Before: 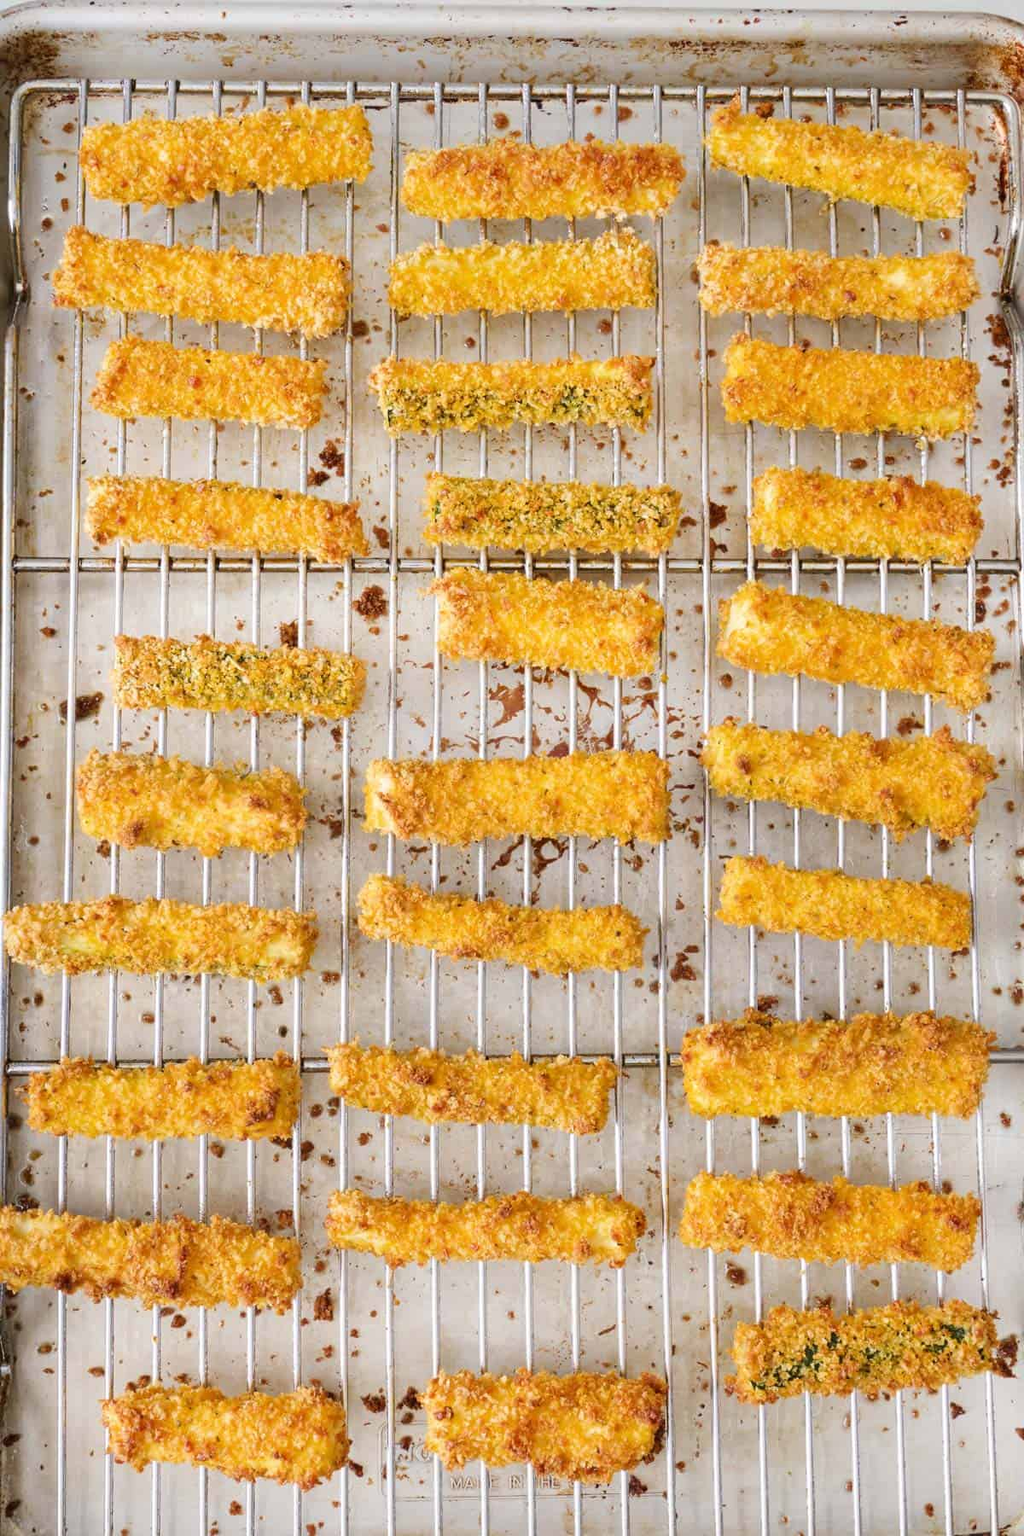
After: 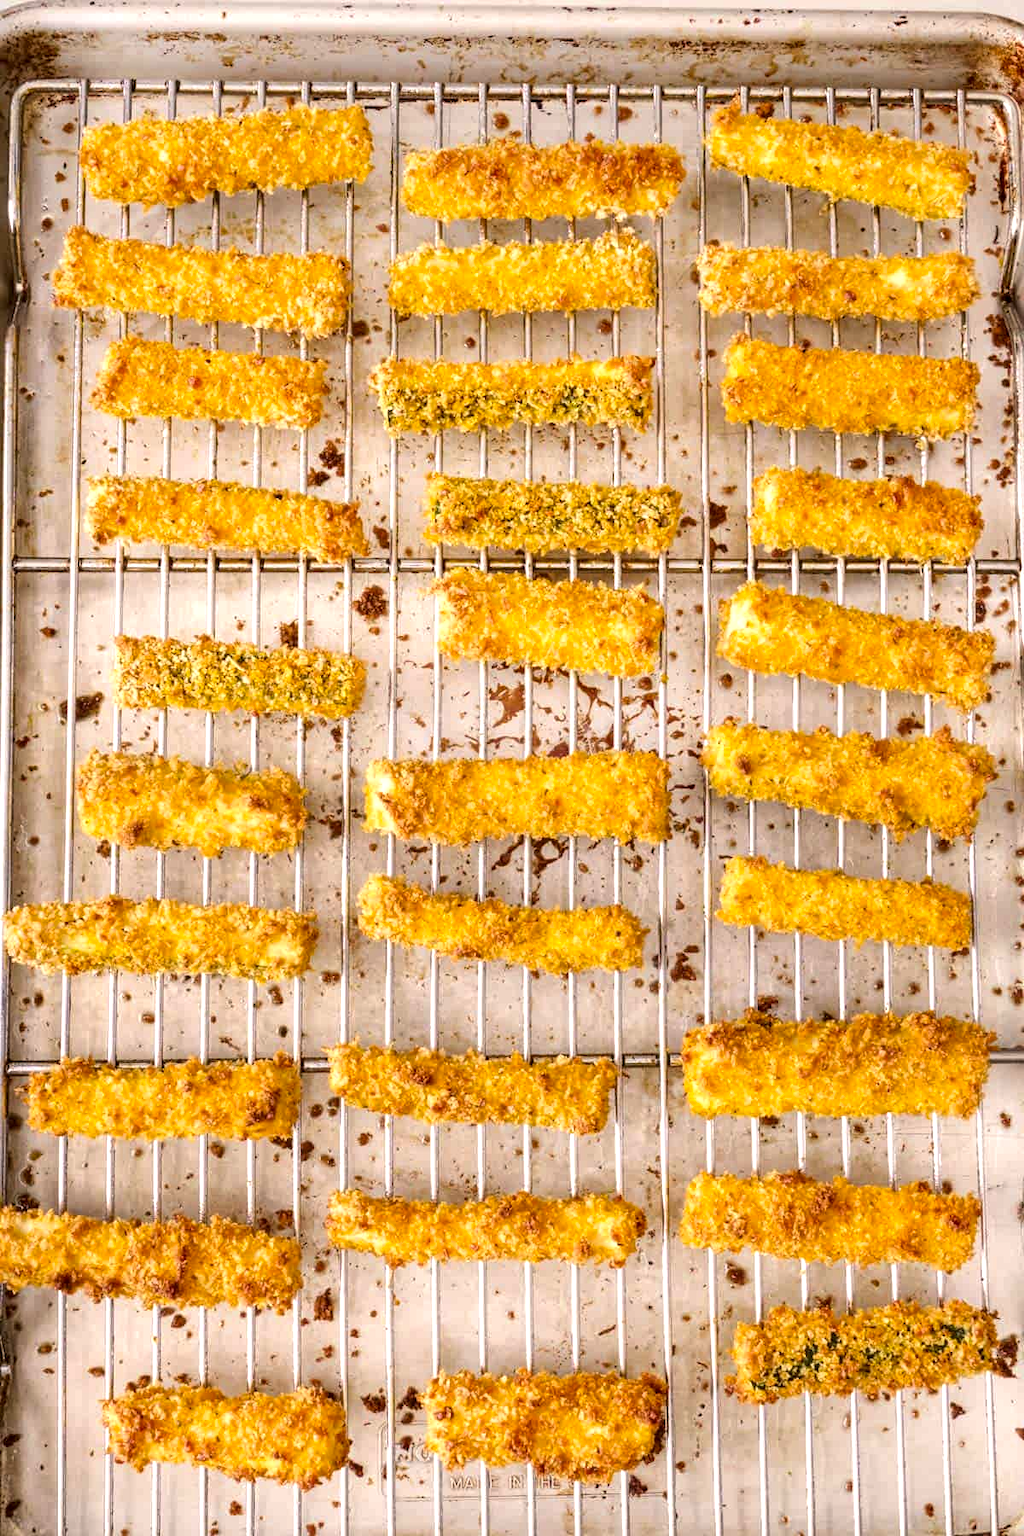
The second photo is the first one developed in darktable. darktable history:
color balance rgb: linear chroma grading › global chroma 10%, global vibrance 10%, contrast 15%, saturation formula JzAzBz (2021)
color correction: highlights a* 6.27, highlights b* 8.19, shadows a* 5.94, shadows b* 7.23, saturation 0.9
local contrast: on, module defaults
